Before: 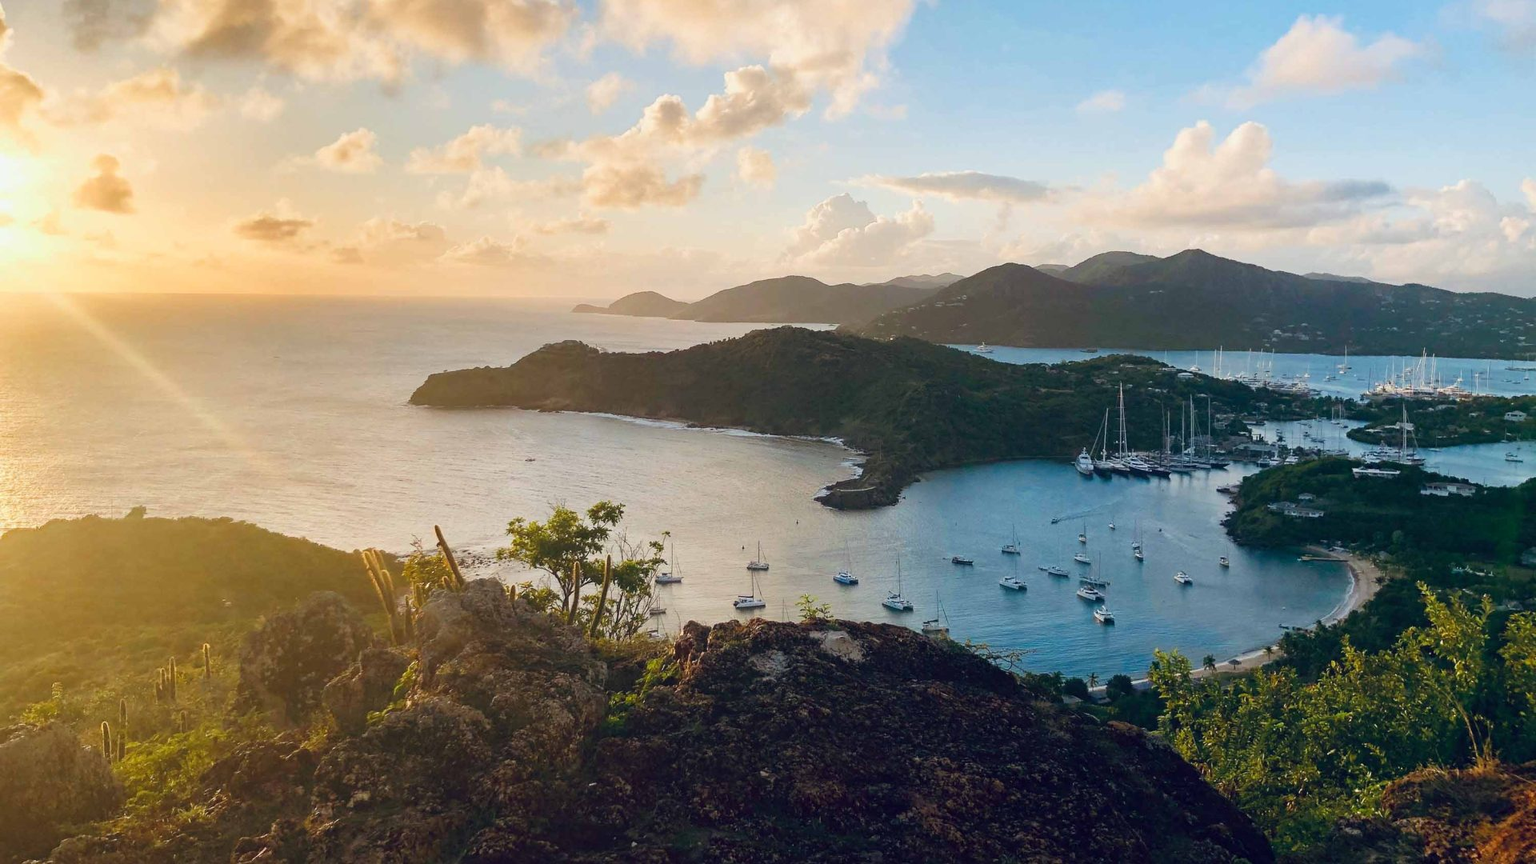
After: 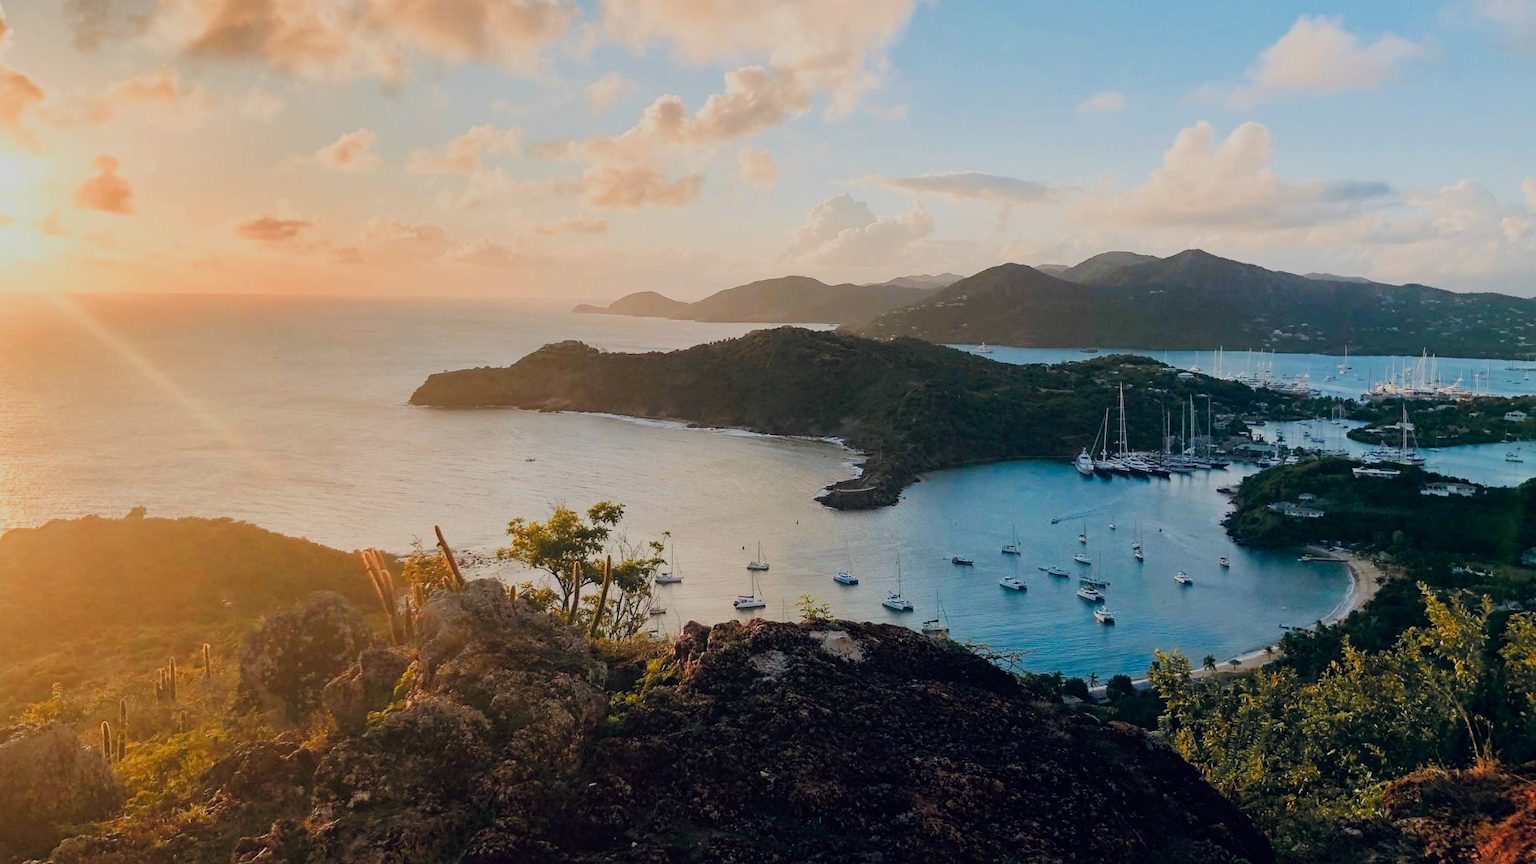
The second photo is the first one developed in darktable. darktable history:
color zones: curves: ch1 [(0.263, 0.53) (0.376, 0.287) (0.487, 0.512) (0.748, 0.547) (1, 0.513)]; ch2 [(0.262, 0.45) (0.751, 0.477)], mix 31.98%
filmic rgb: black relative exposure -7.65 EV, white relative exposure 4.56 EV, hardness 3.61
